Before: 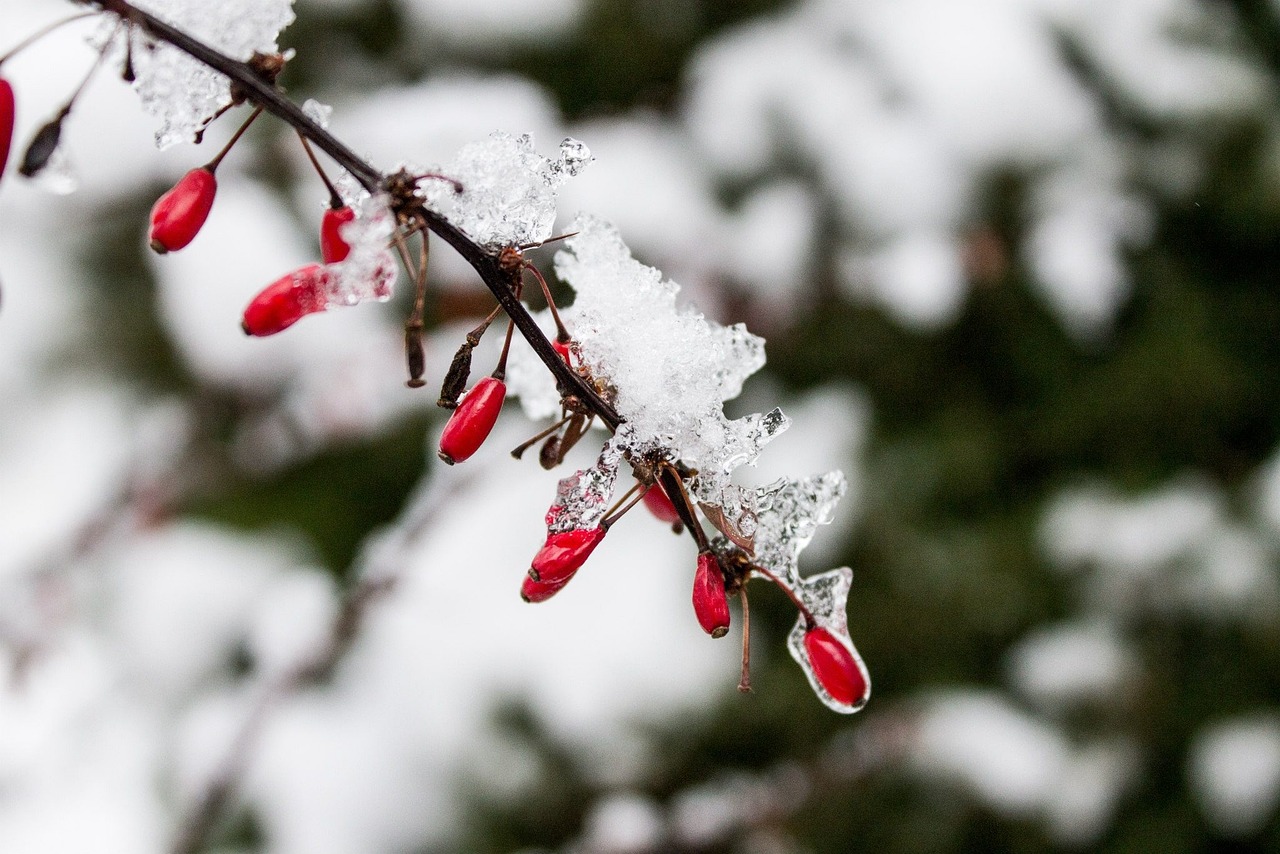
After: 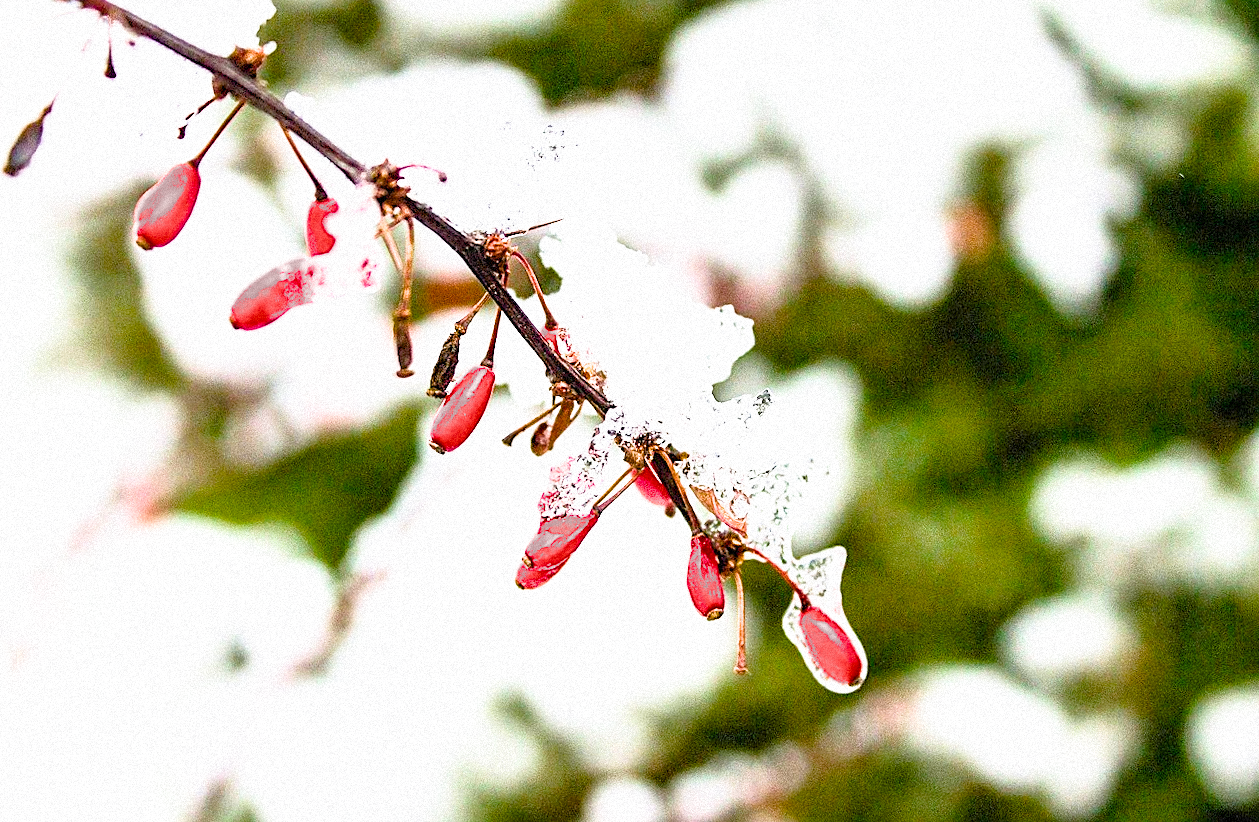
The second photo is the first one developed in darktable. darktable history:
contrast brightness saturation: contrast 0.24, brightness 0.09
rgb curve: curves: ch0 [(0, 0) (0.072, 0.166) (0.217, 0.293) (0.414, 0.42) (1, 1)], compensate middle gray true, preserve colors basic power
rotate and perspective: rotation -1.42°, crop left 0.016, crop right 0.984, crop top 0.035, crop bottom 0.965
filmic rgb: middle gray luminance 9.23%, black relative exposure -10.55 EV, white relative exposure 3.45 EV, threshold 6 EV, target black luminance 0%, hardness 5.98, latitude 59.69%, contrast 1.087, highlights saturation mix 5%, shadows ↔ highlights balance 29.23%, add noise in highlights 0, color science v3 (2019), use custom middle-gray values true, iterations of high-quality reconstruction 0, contrast in highlights soft, enable highlight reconstruction true
grain: mid-tones bias 0%
sharpen: on, module defaults
exposure: black level correction 0, exposure 0.7 EV, compensate exposure bias true, compensate highlight preservation false
color balance rgb: linear chroma grading › global chroma 25%, perceptual saturation grading › global saturation 50%
